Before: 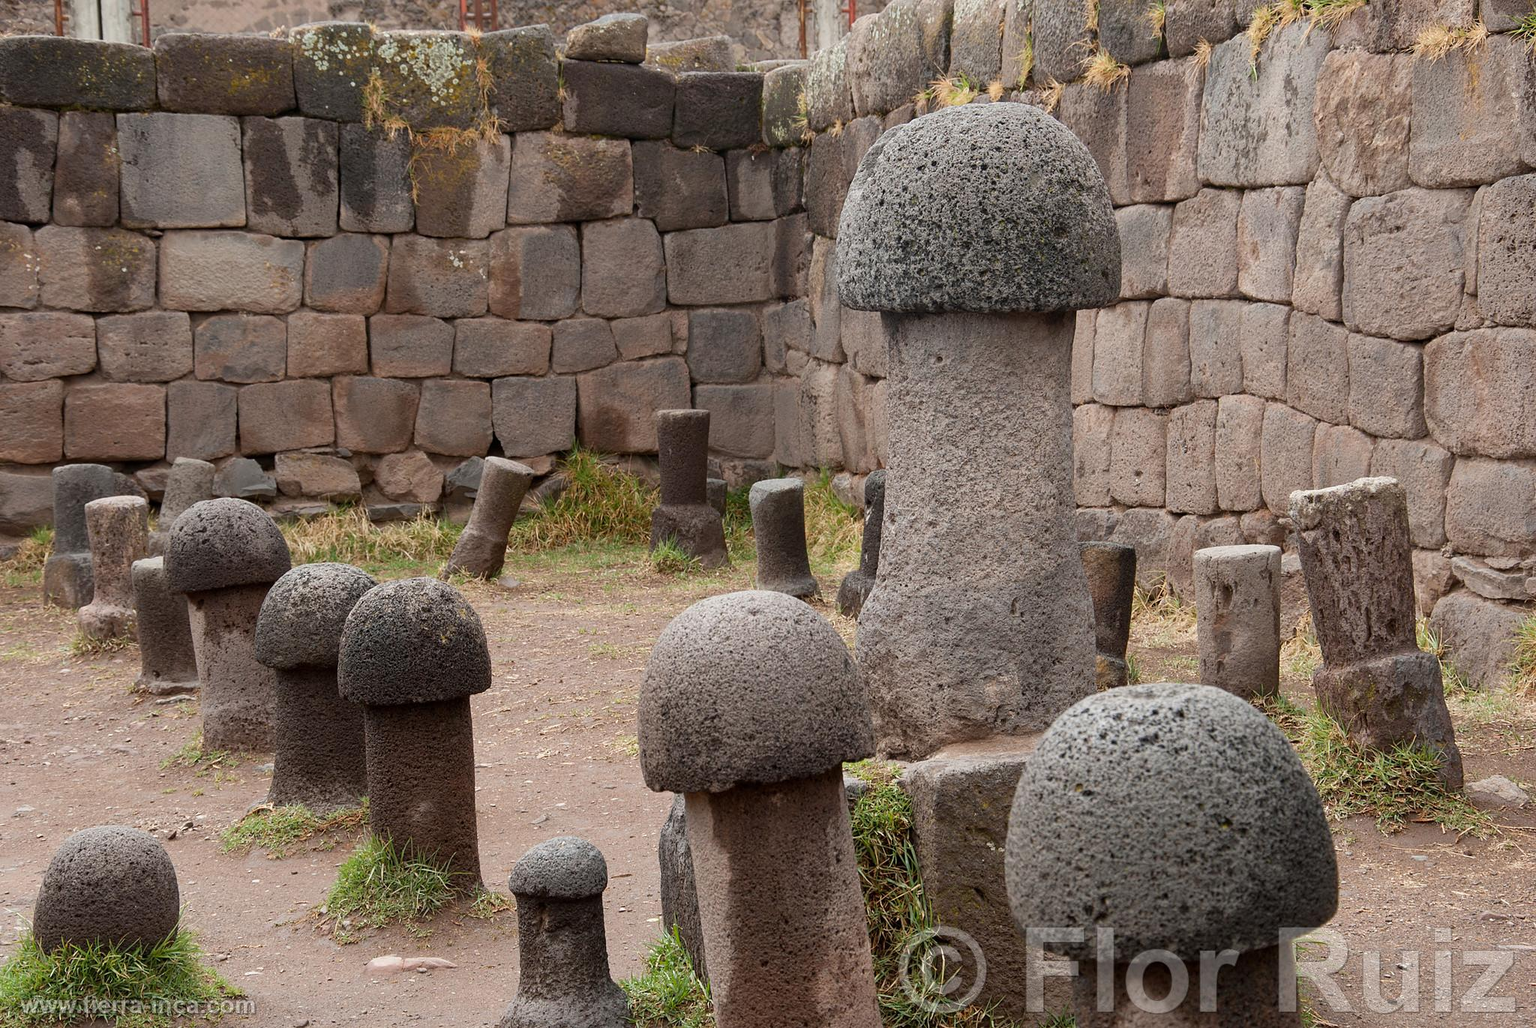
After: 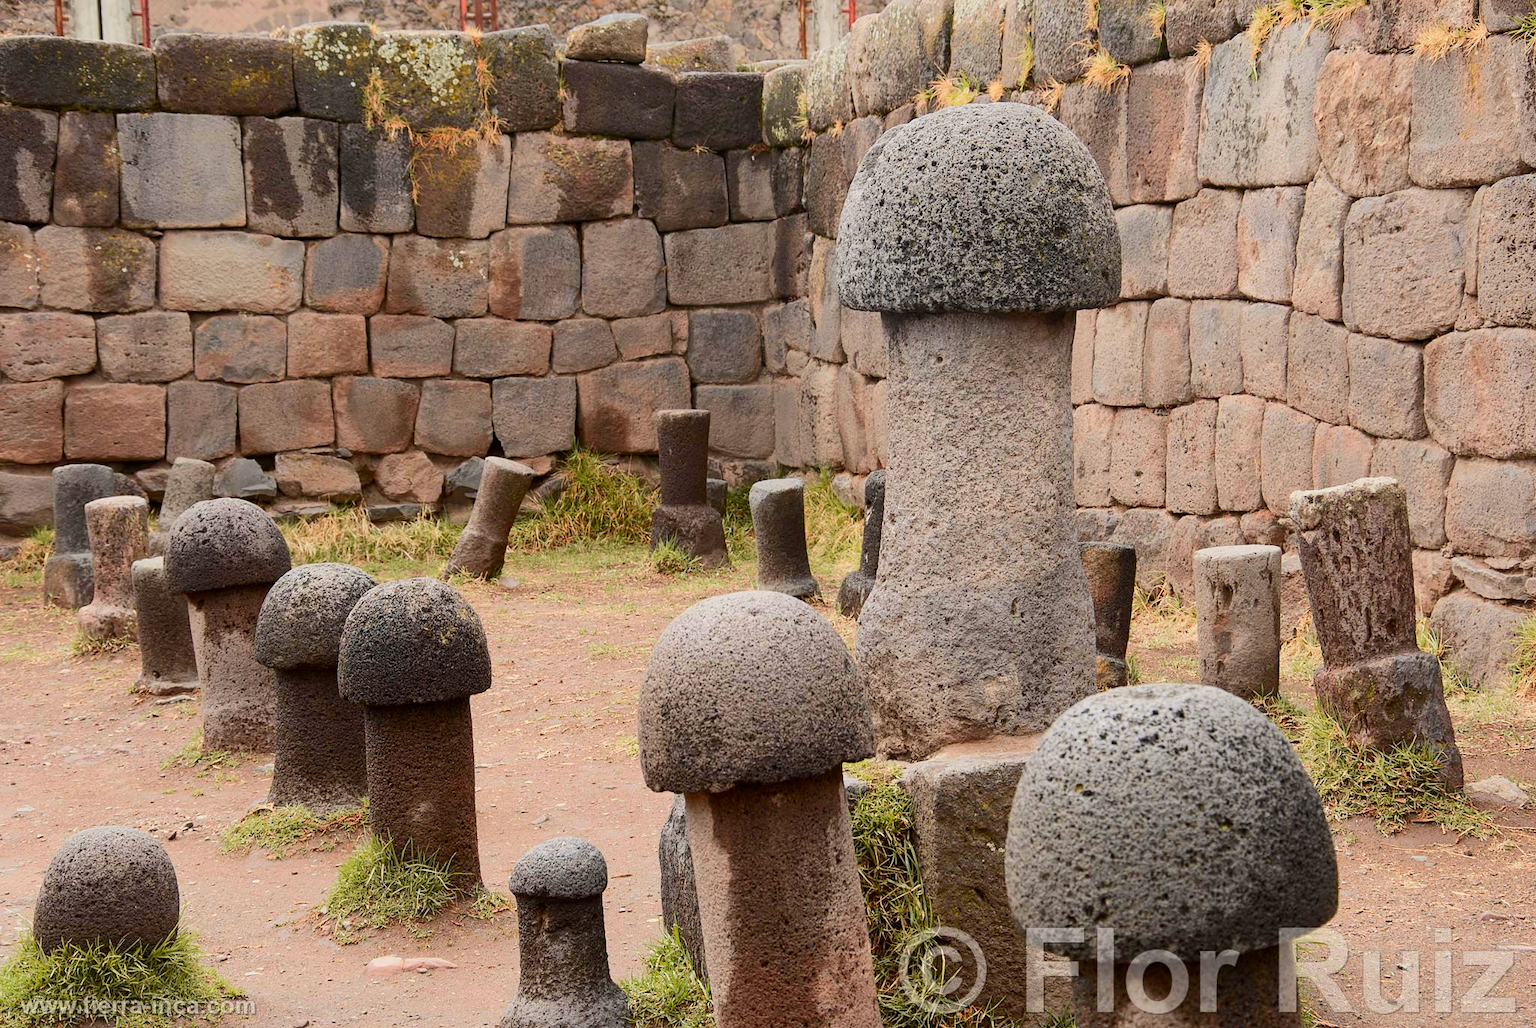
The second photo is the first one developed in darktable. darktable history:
tone curve: curves: ch0 [(0, 0) (0.239, 0.248) (0.508, 0.606) (0.826, 0.855) (1, 0.945)]; ch1 [(0, 0) (0.401, 0.42) (0.442, 0.47) (0.492, 0.498) (0.511, 0.516) (0.555, 0.586) (0.681, 0.739) (1, 1)]; ch2 [(0, 0) (0.411, 0.433) (0.5, 0.504) (0.545, 0.574) (1, 1)], color space Lab, independent channels, preserve colors none
